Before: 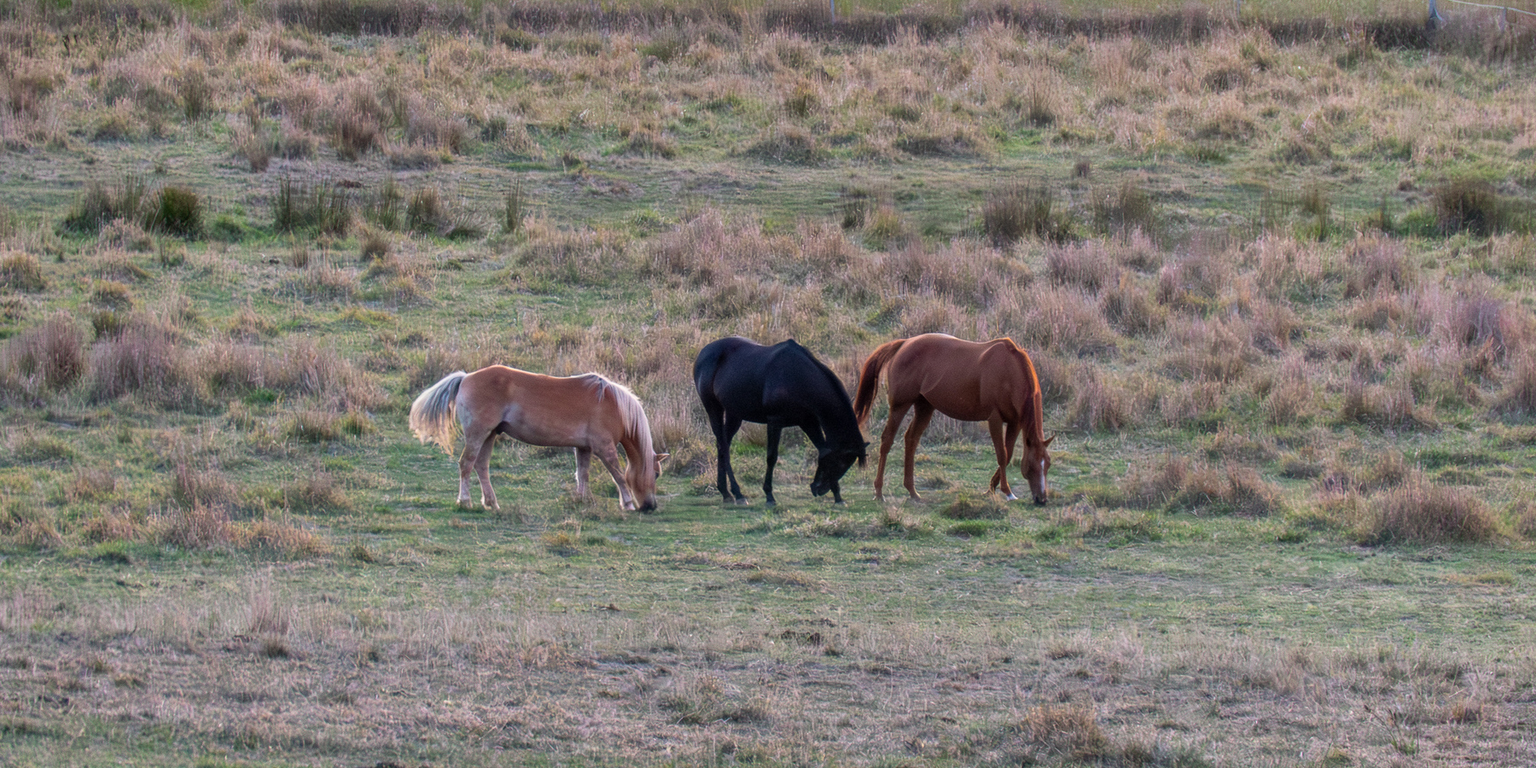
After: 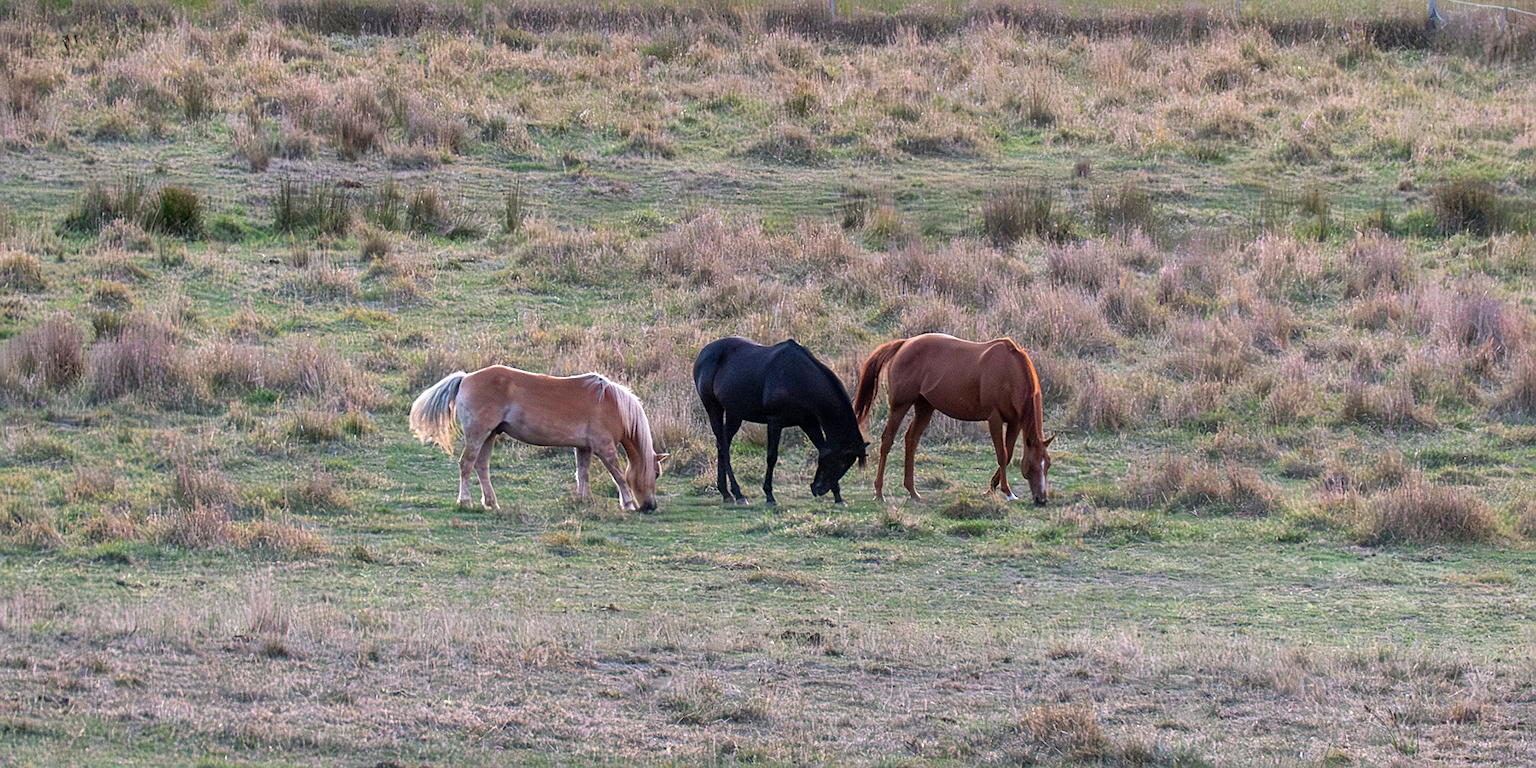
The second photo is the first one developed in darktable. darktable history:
sharpen: on, module defaults
exposure: exposure 0.298 EV, compensate exposure bias true, compensate highlight preservation false
